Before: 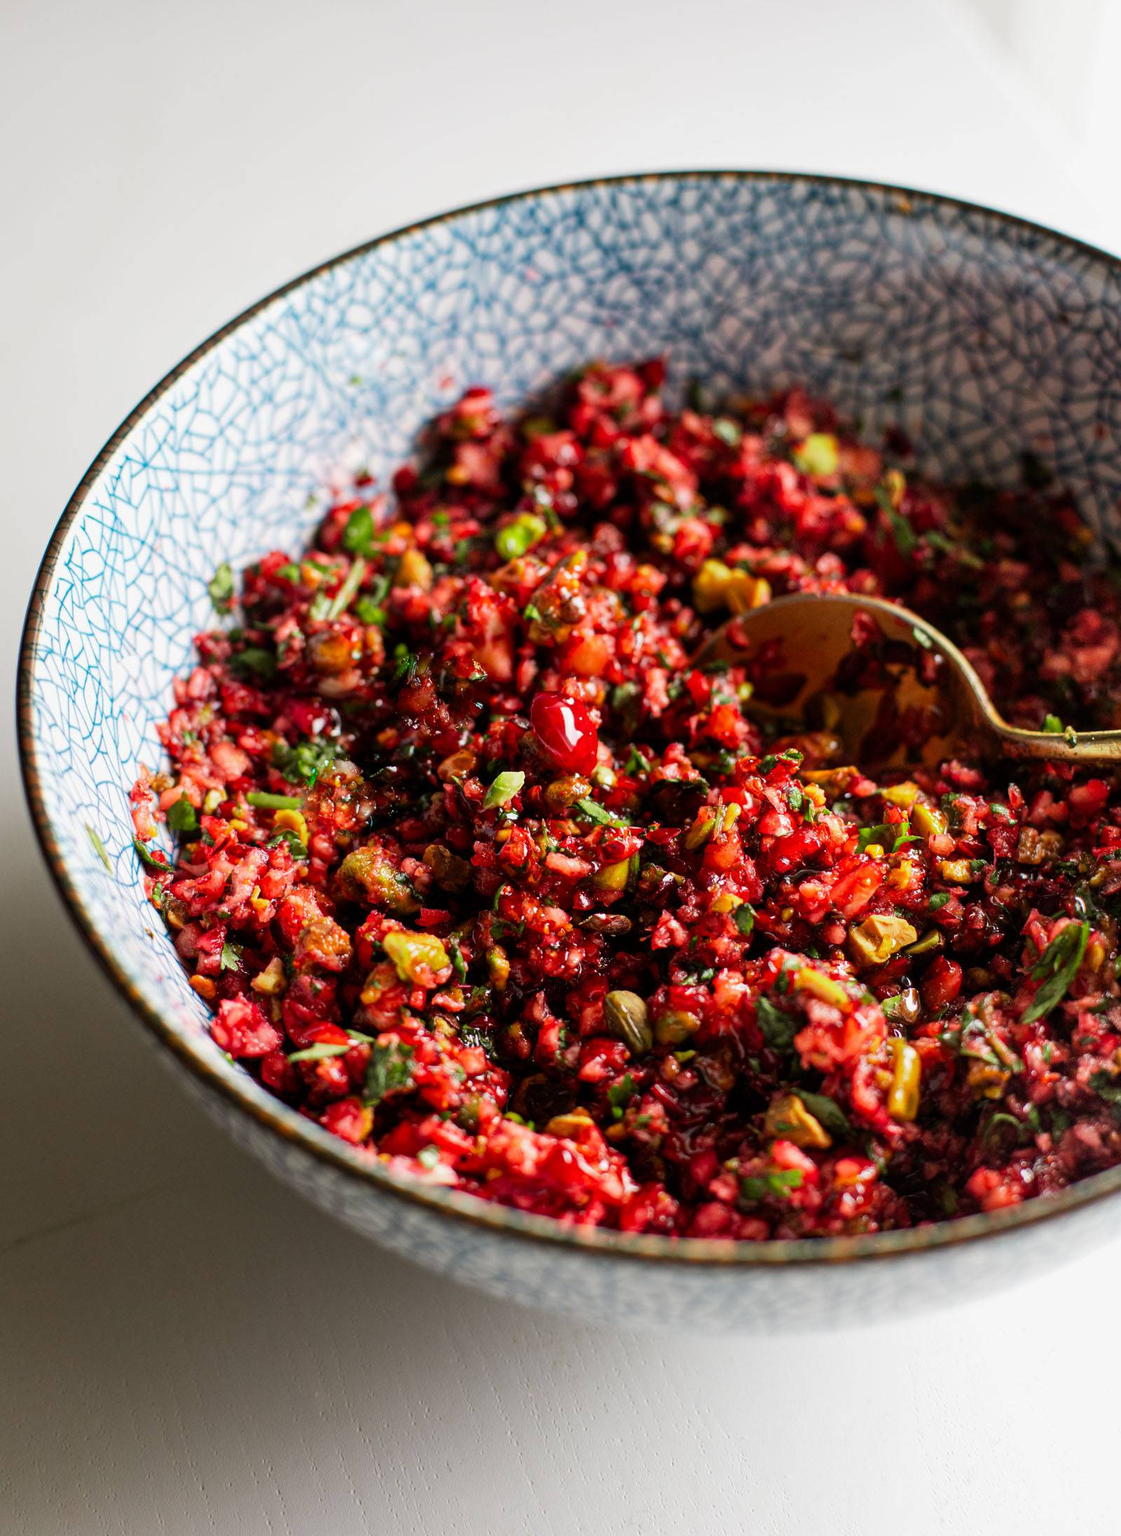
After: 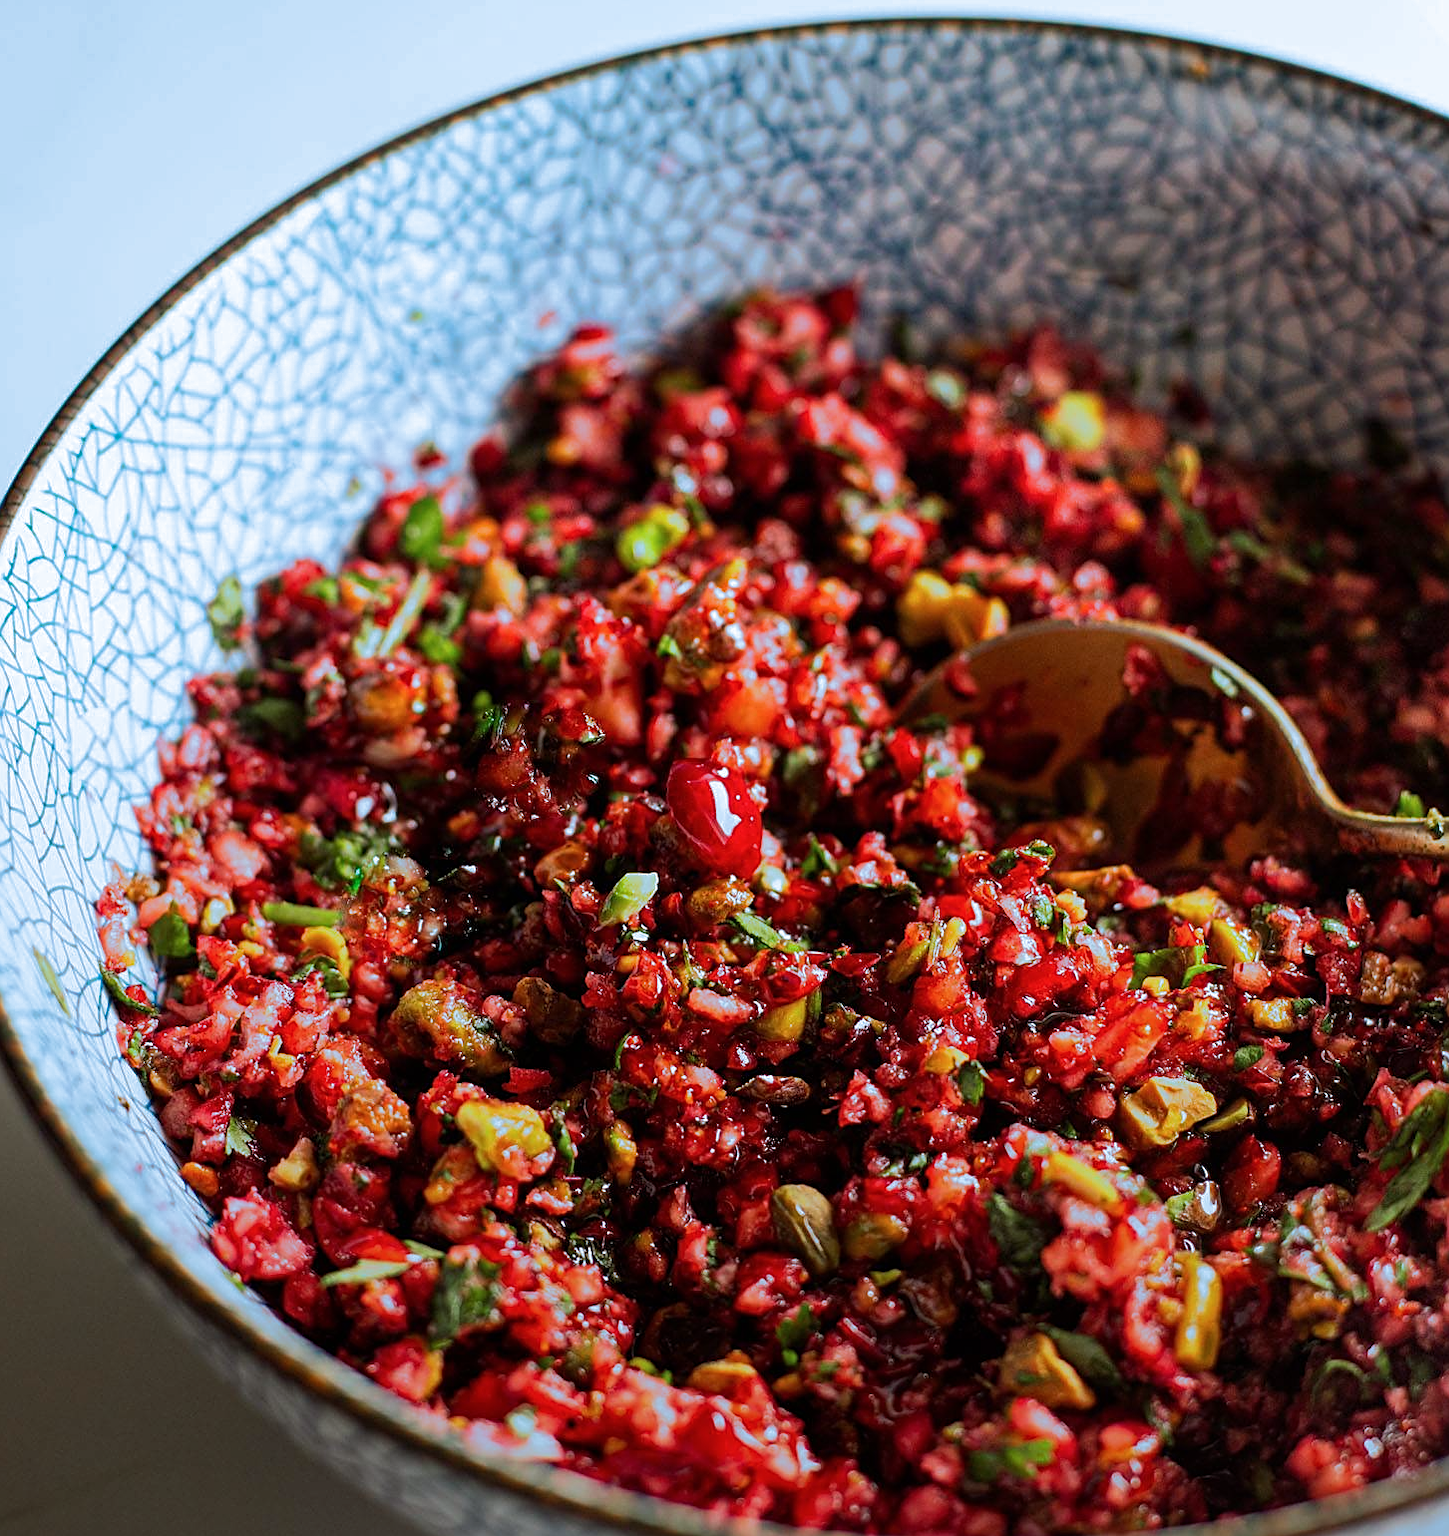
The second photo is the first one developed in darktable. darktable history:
split-toning: shadows › hue 351.18°, shadows › saturation 0.86, highlights › hue 218.82°, highlights › saturation 0.73, balance -19.167
crop: left 5.596%, top 10.314%, right 3.534%, bottom 19.395%
color calibration: x 0.355, y 0.367, temperature 4700.38 K
graduated density: rotation -180°, offset 24.95
sharpen: on, module defaults
